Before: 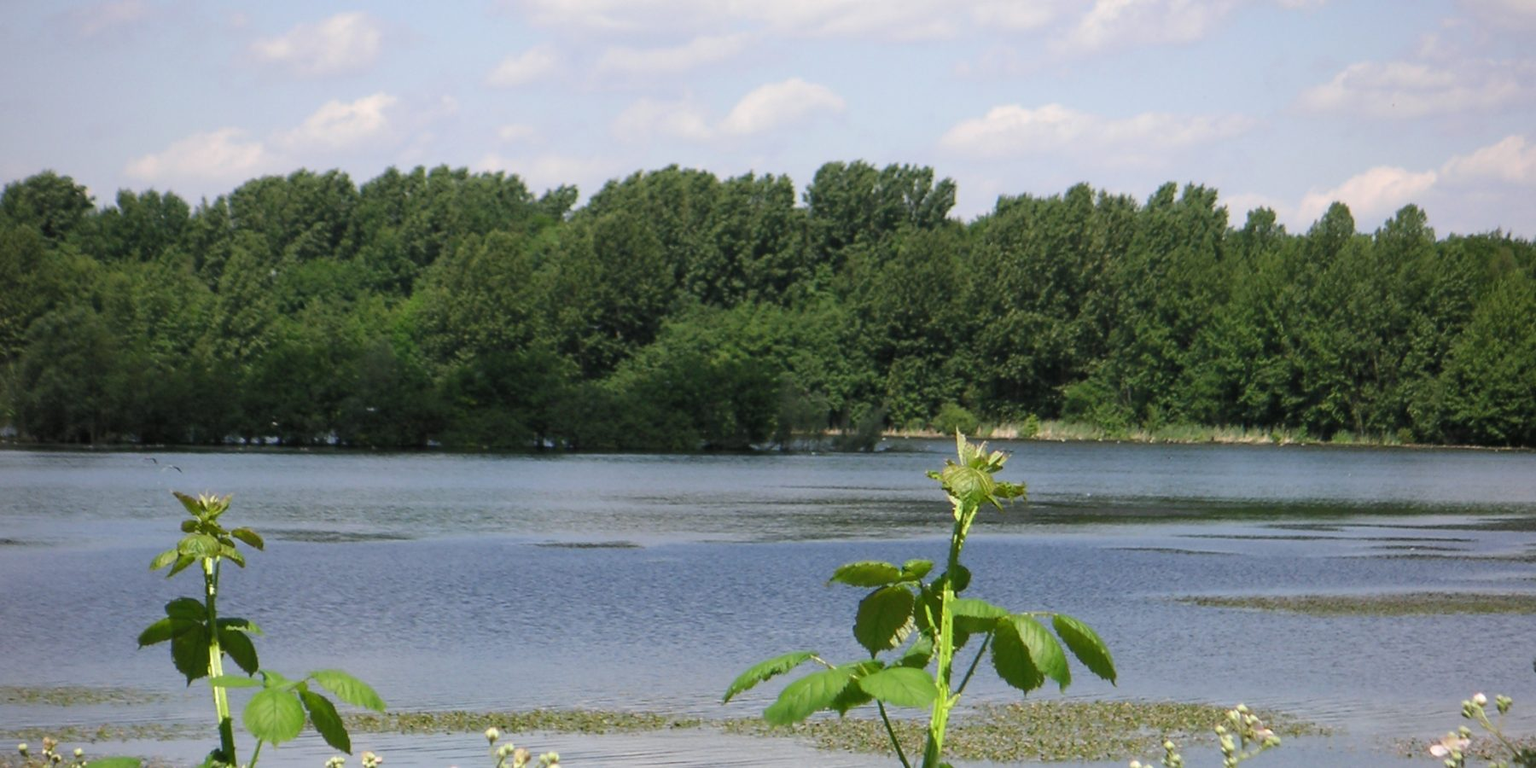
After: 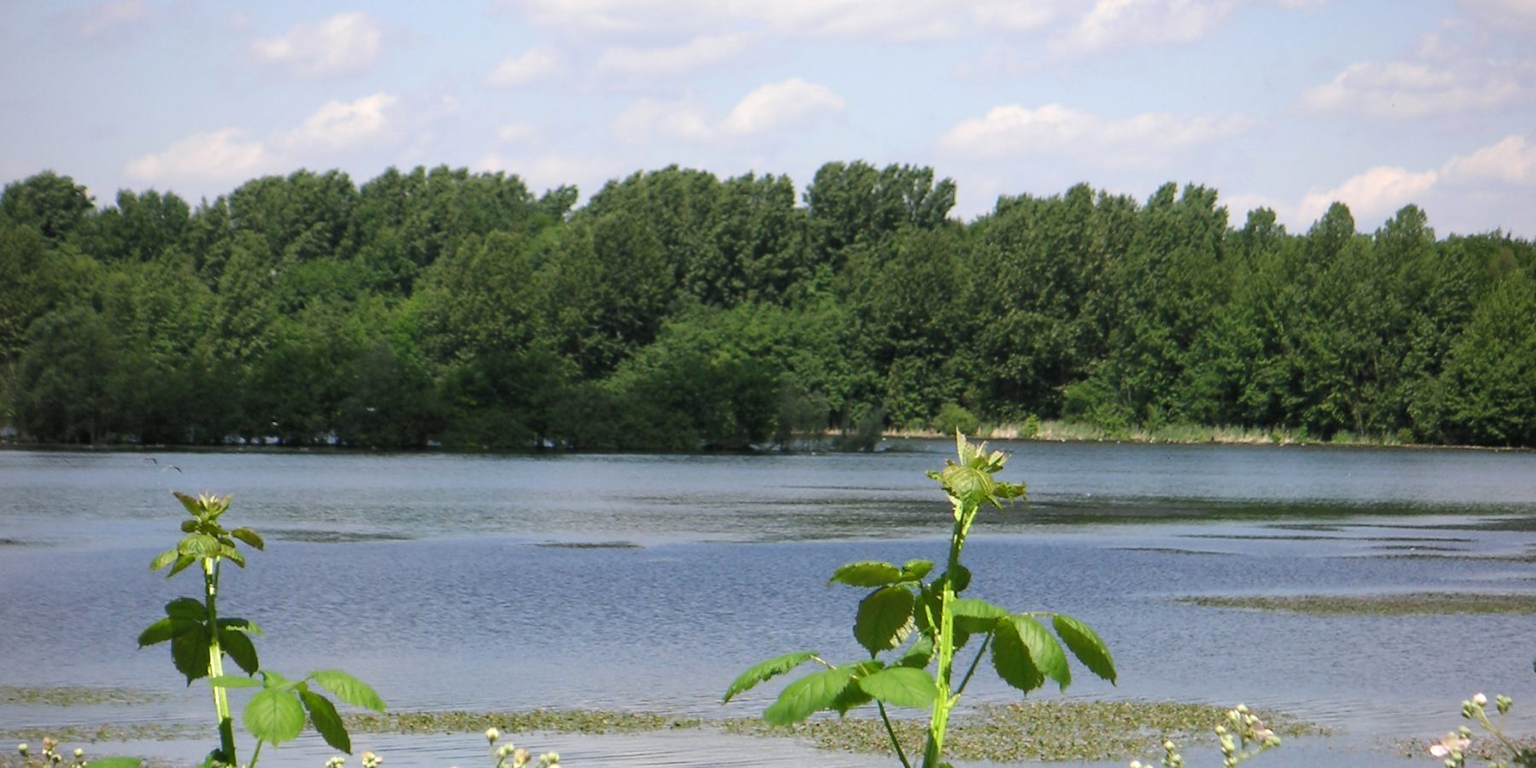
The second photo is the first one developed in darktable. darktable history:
levels: gray 59.4%, levels [0, 0.48, 0.961]
